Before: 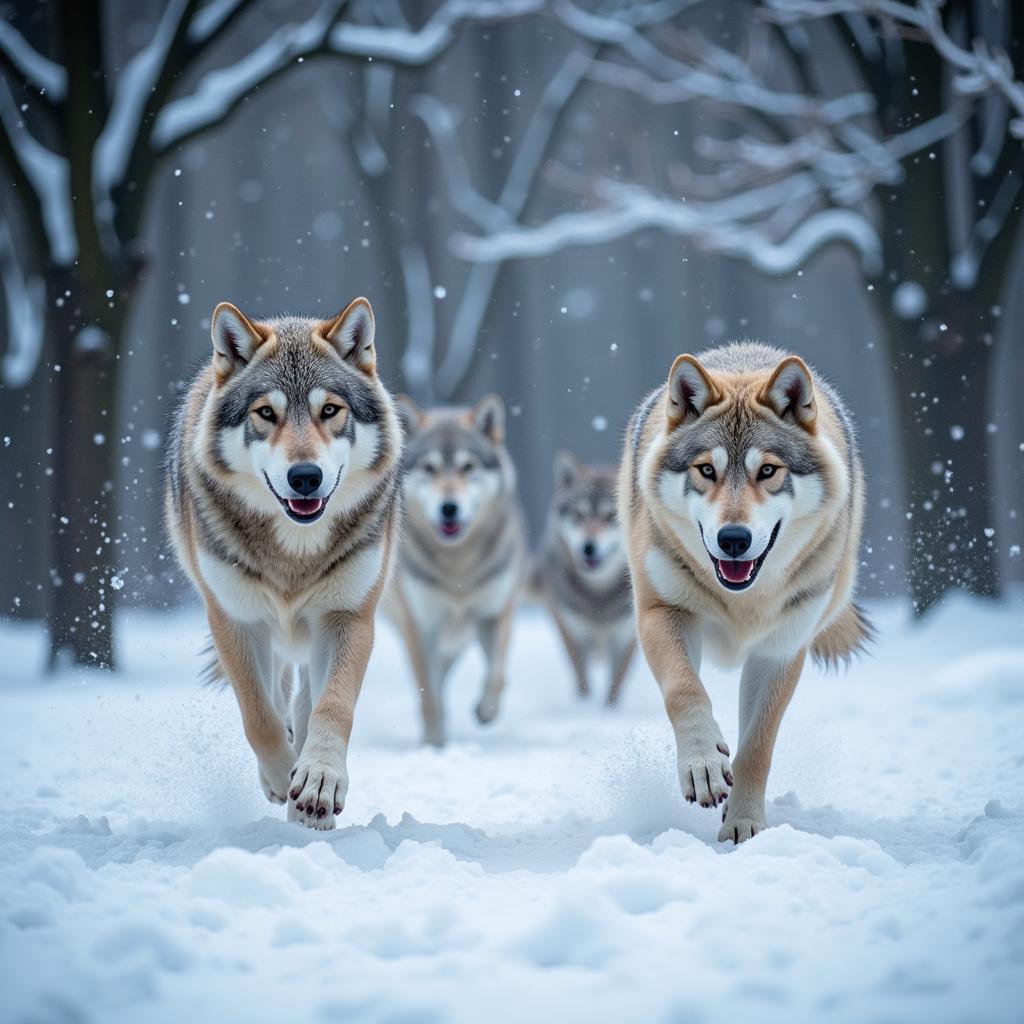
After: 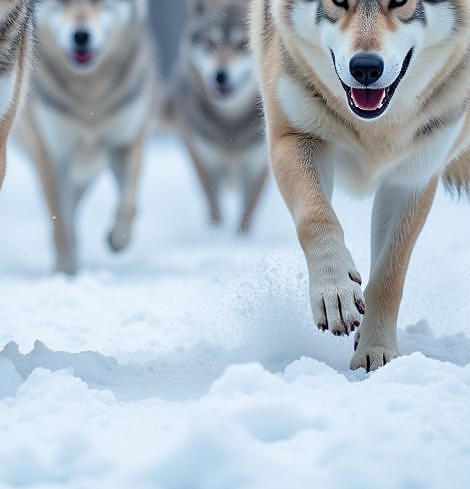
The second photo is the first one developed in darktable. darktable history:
crop: left 35.965%, top 46.172%, right 18.071%, bottom 6.07%
sharpen: radius 0.981, amount 0.607
